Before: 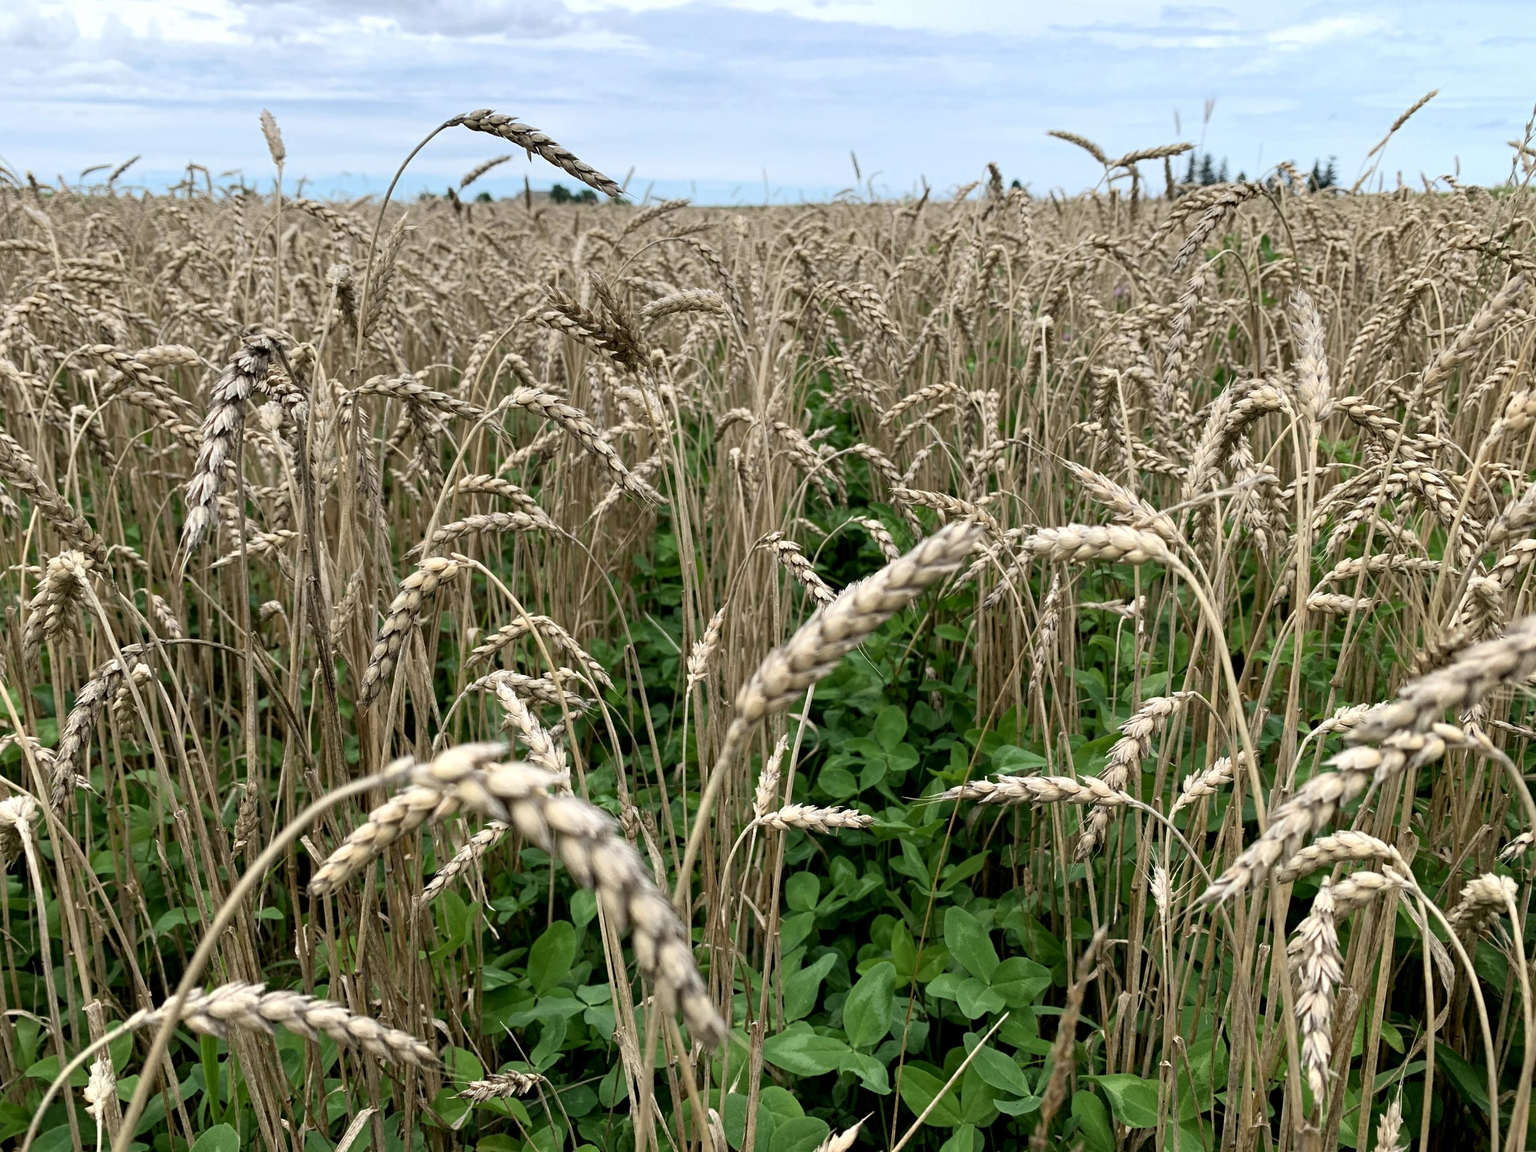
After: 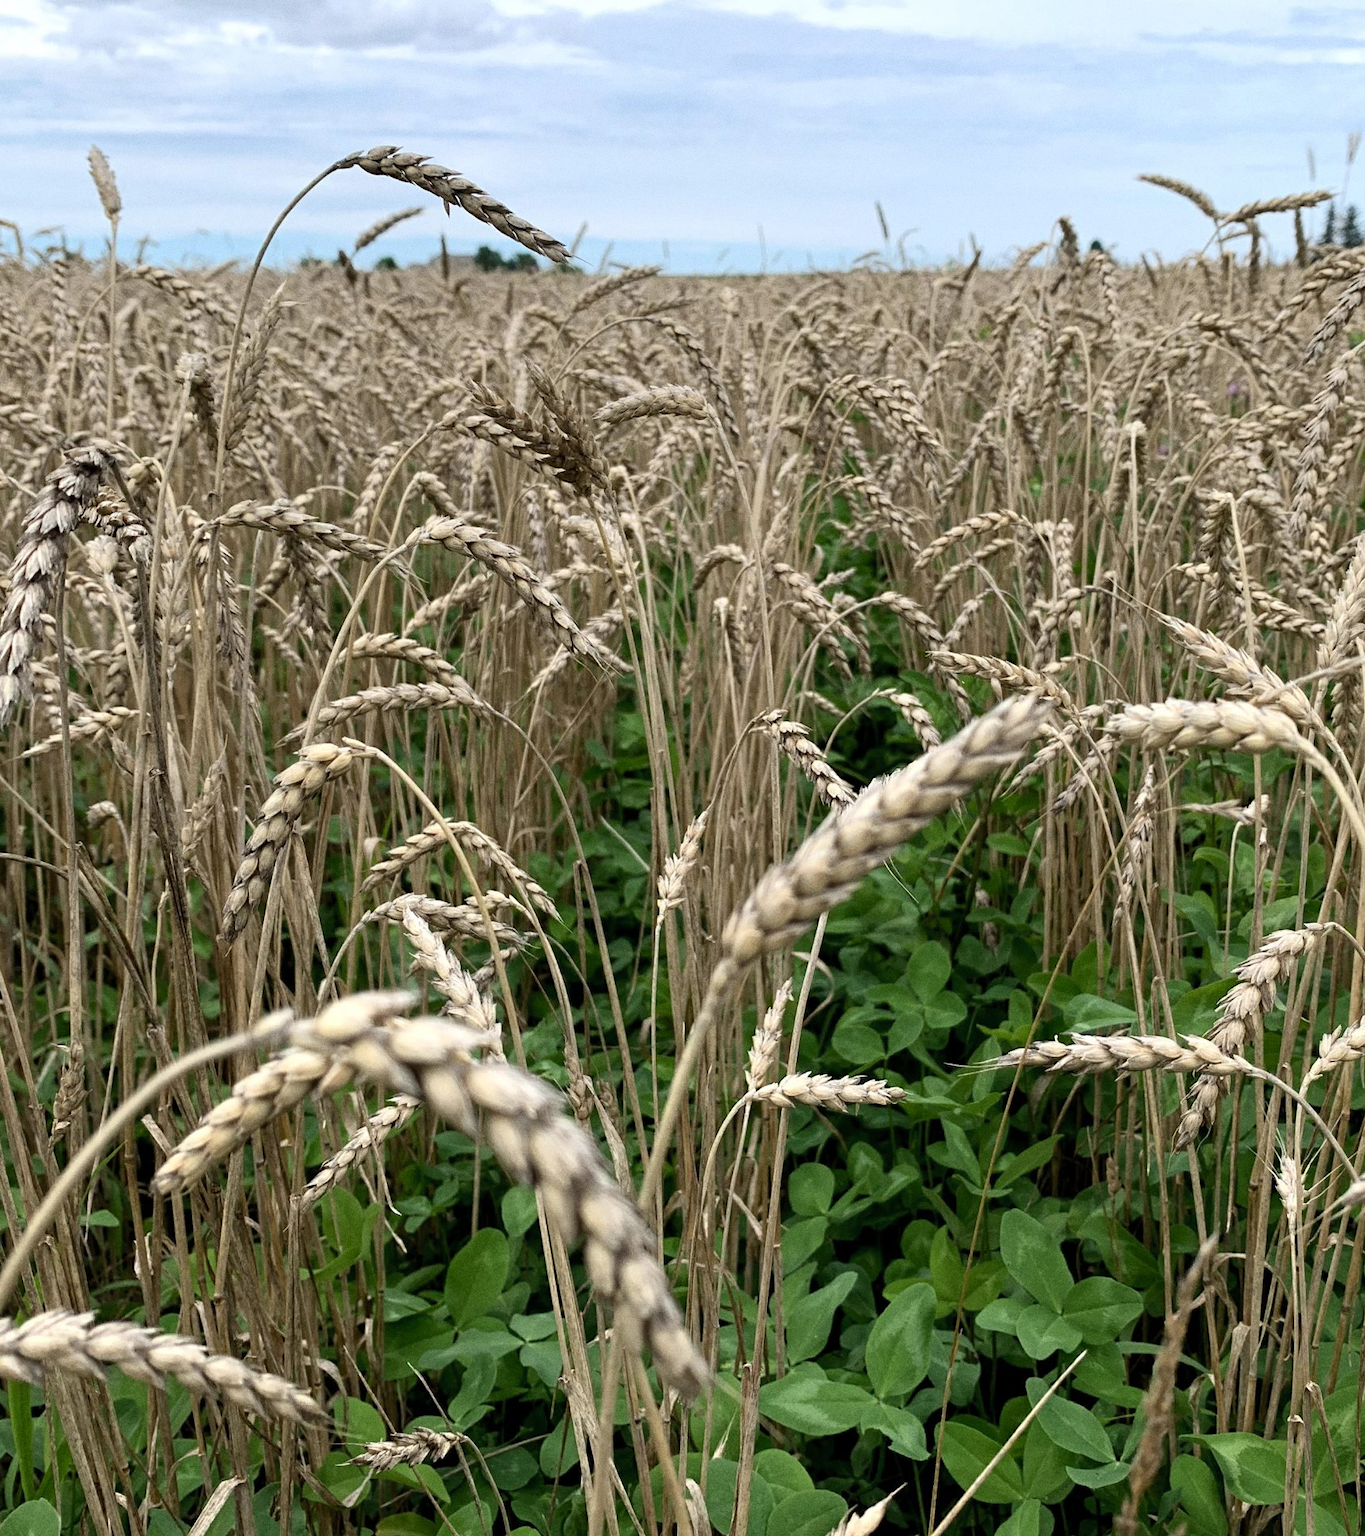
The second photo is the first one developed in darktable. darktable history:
grain: coarseness 0.09 ISO
crop and rotate: left 12.673%, right 20.66%
fill light: on, module defaults
